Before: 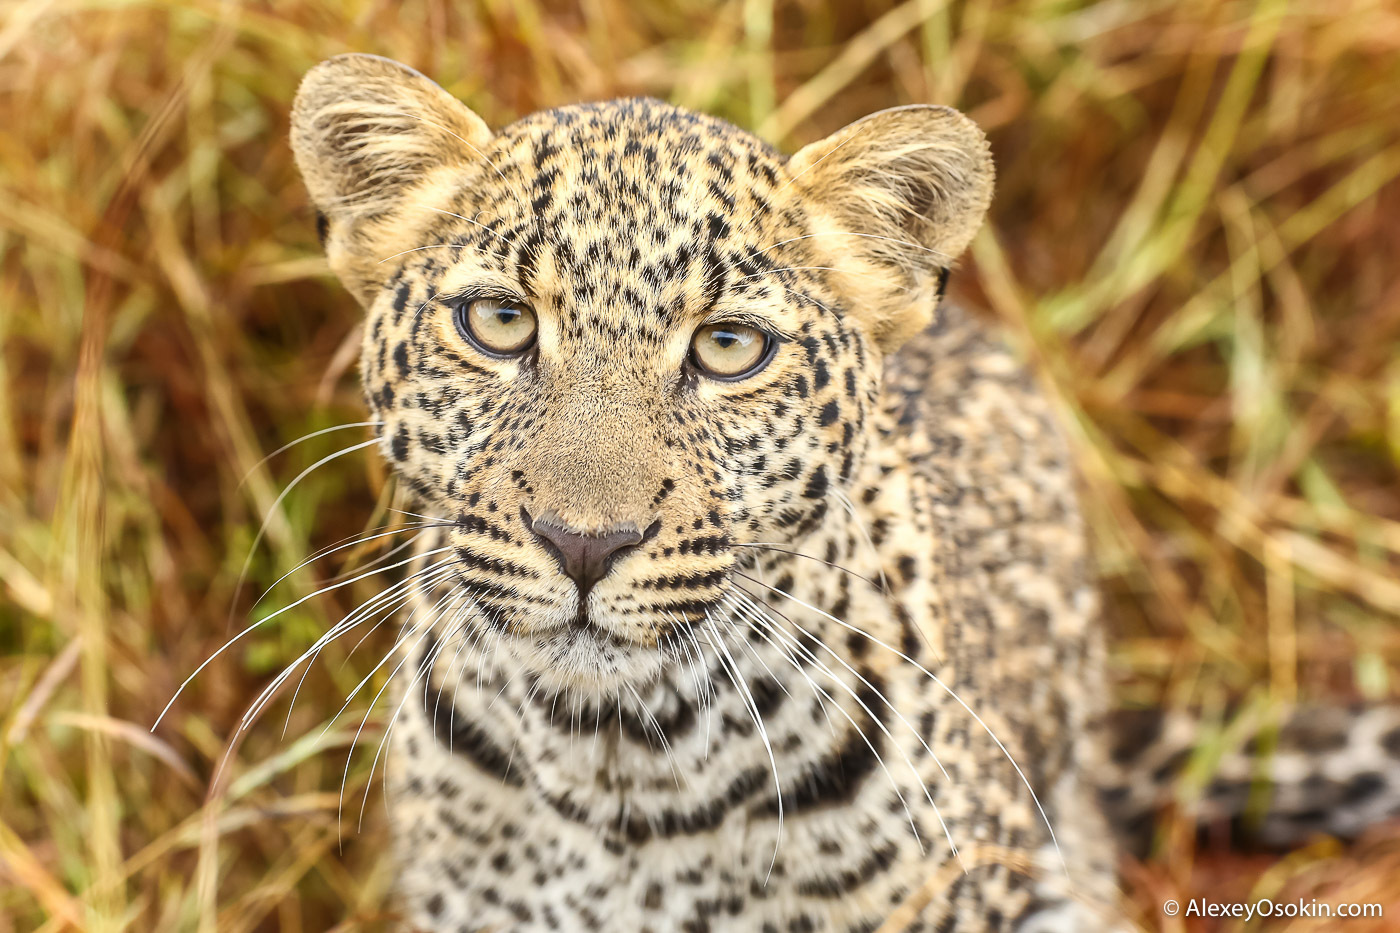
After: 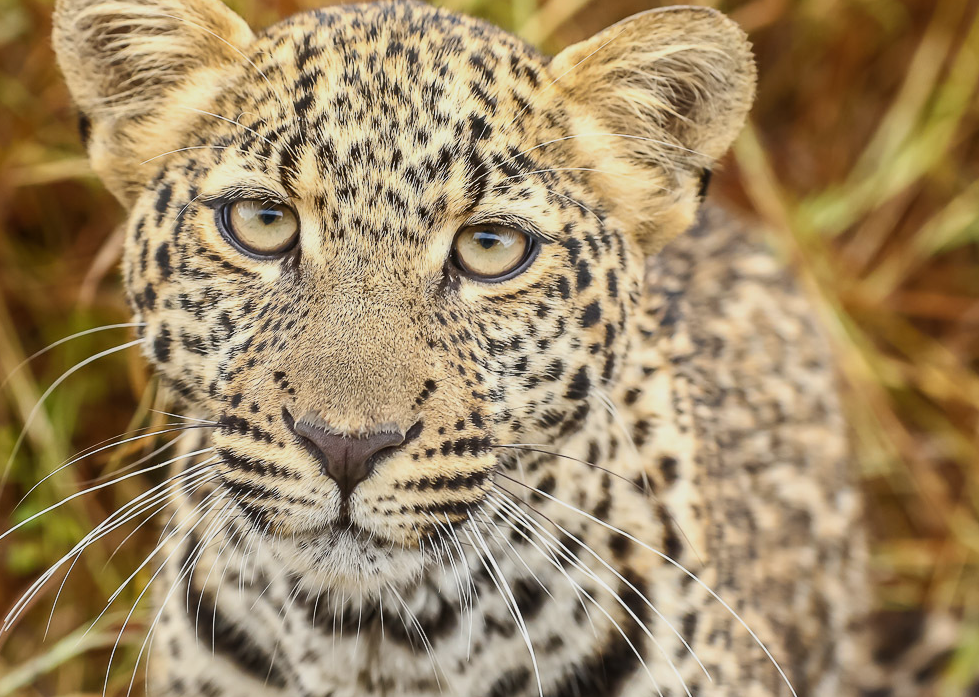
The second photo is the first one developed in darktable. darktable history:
crop and rotate: left 17.046%, top 10.659%, right 12.989%, bottom 14.553%
exposure: exposure -0.293 EV, compensate highlight preservation false
